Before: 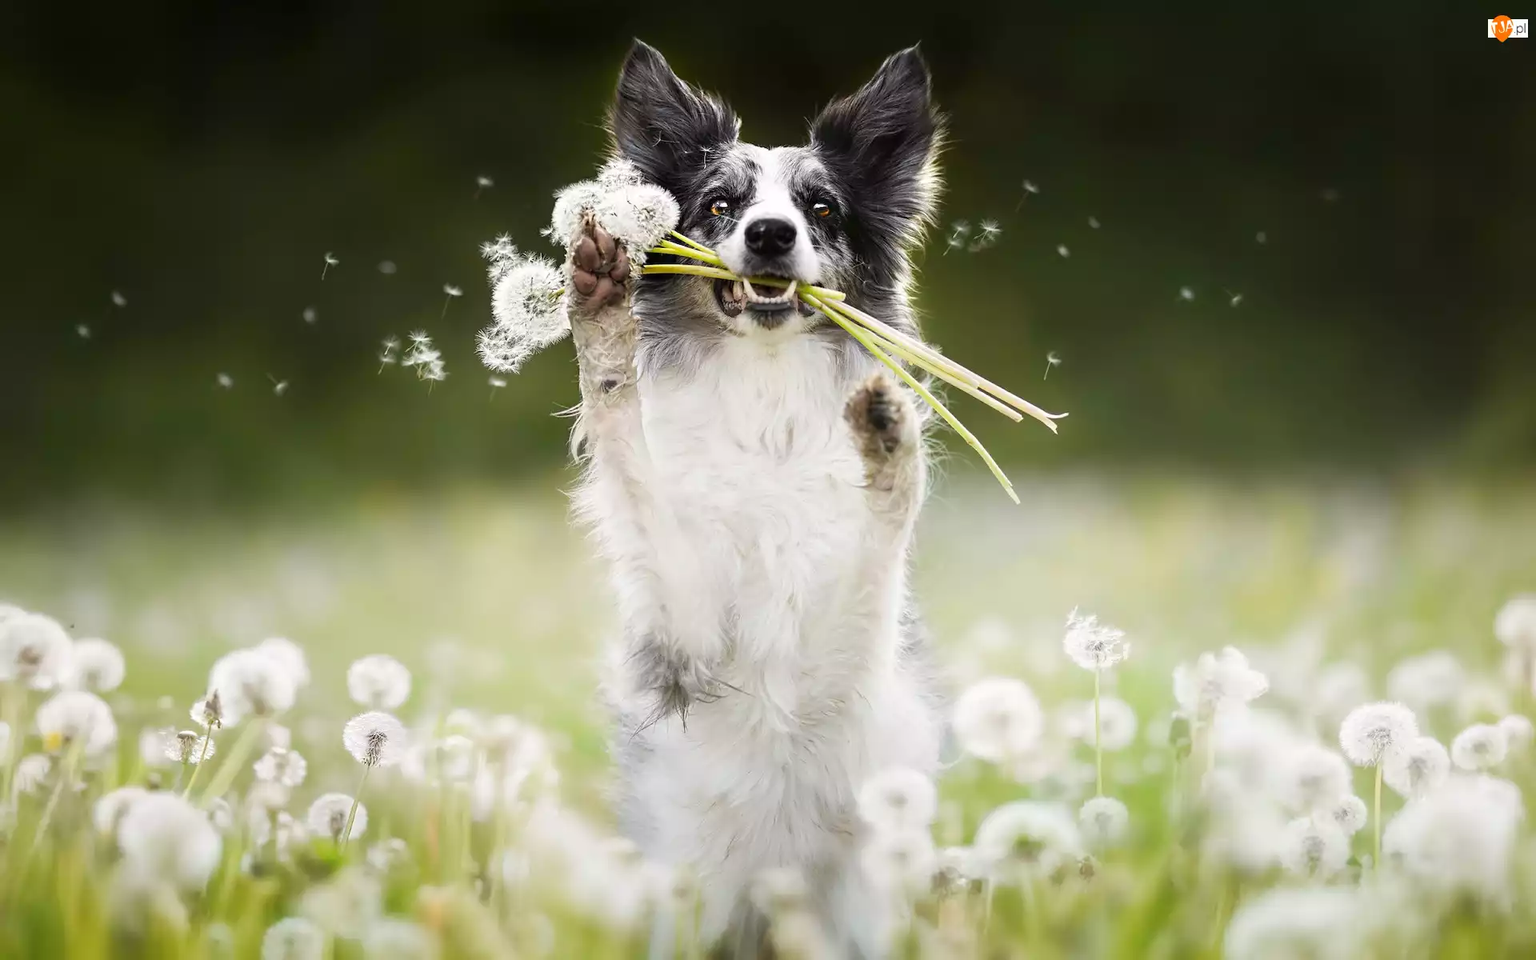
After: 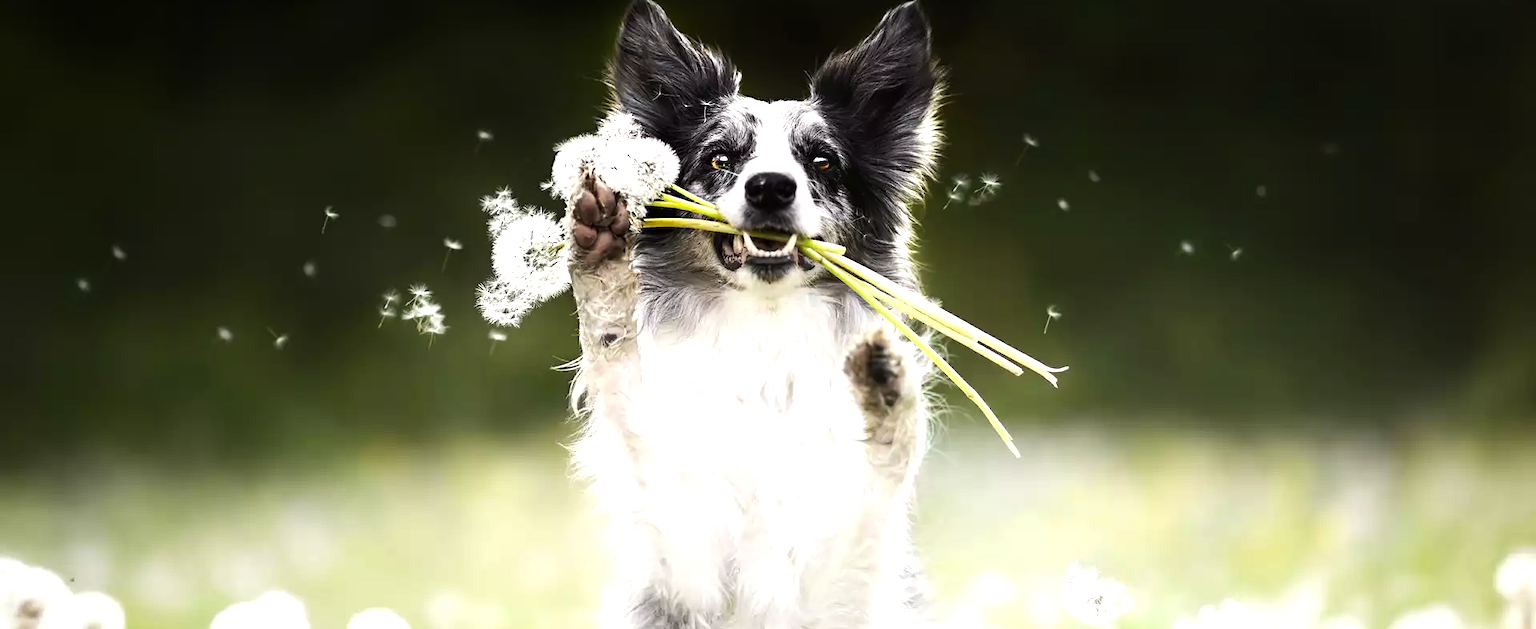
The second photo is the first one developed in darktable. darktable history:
crop and rotate: top 4.848%, bottom 29.503%
exposure: exposure -0.04 EV, compensate highlight preservation false
tone equalizer: -8 EV -0.75 EV, -7 EV -0.7 EV, -6 EV -0.6 EV, -5 EV -0.4 EV, -3 EV 0.4 EV, -2 EV 0.6 EV, -1 EV 0.7 EV, +0 EV 0.75 EV, edges refinement/feathering 500, mask exposure compensation -1.57 EV, preserve details no
